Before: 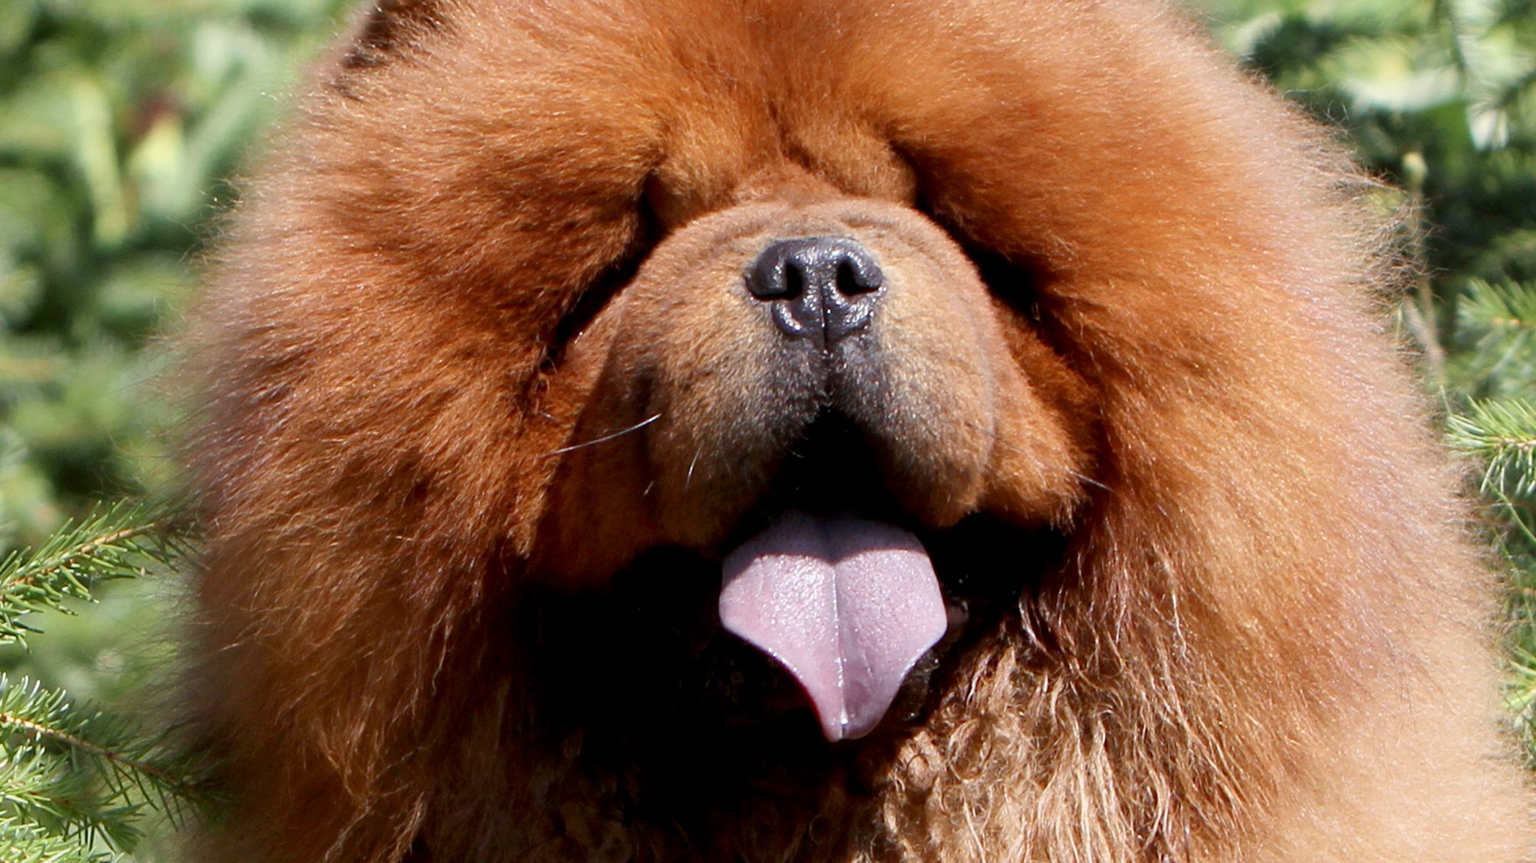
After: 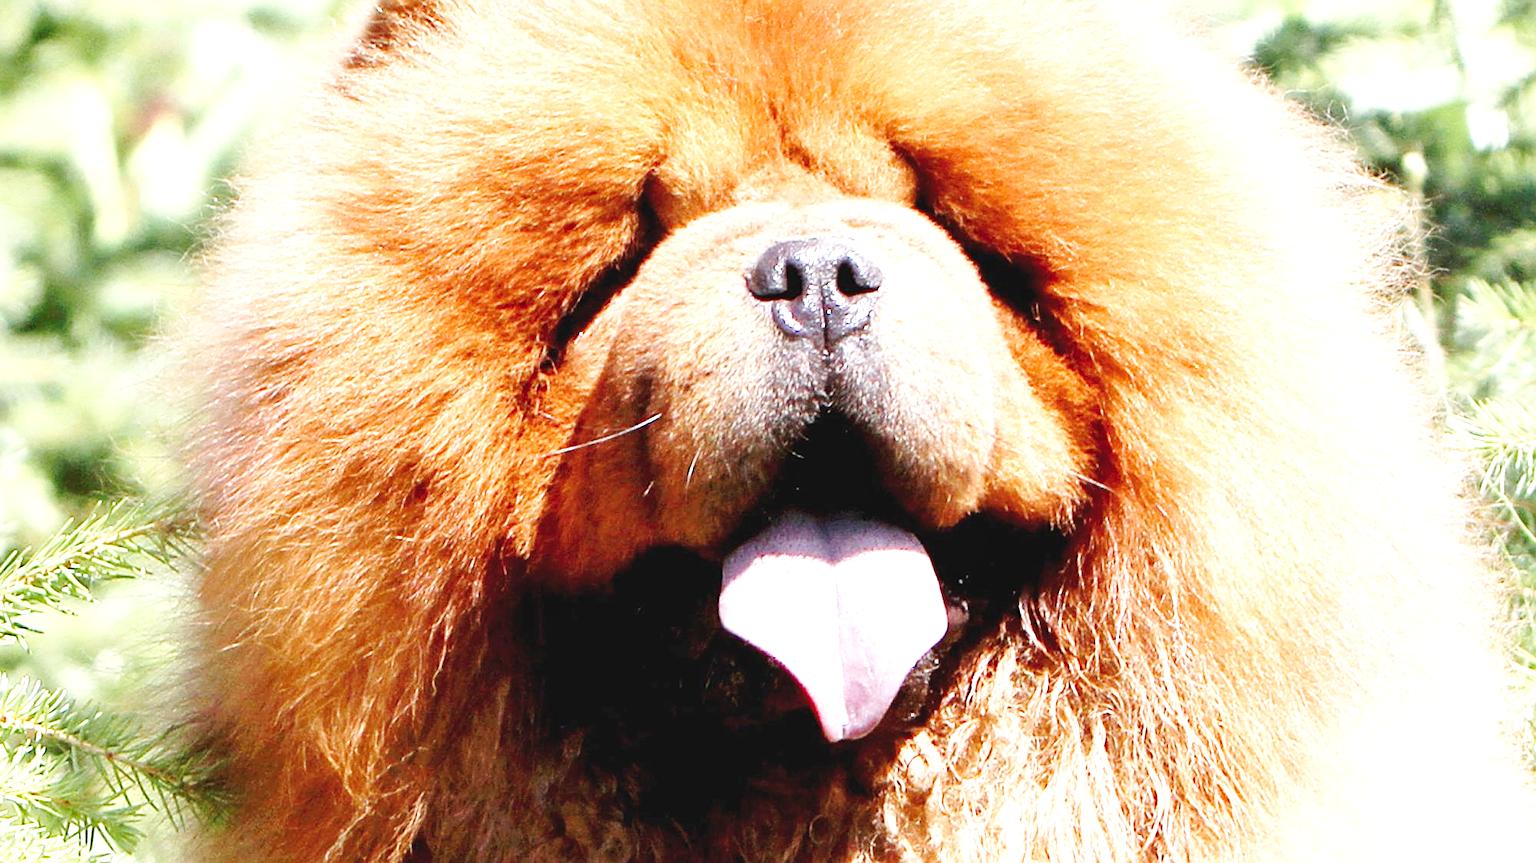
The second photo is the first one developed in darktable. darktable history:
base curve: curves: ch0 [(0, 0.007) (0.028, 0.063) (0.121, 0.311) (0.46, 0.743) (0.859, 0.957) (1, 1)], preserve colors none
exposure: black level correction 0, exposure 1.447 EV, compensate exposure bias true, compensate highlight preservation false
local contrast: highlights 103%, shadows 103%, detail 119%, midtone range 0.2
sharpen: on, module defaults
